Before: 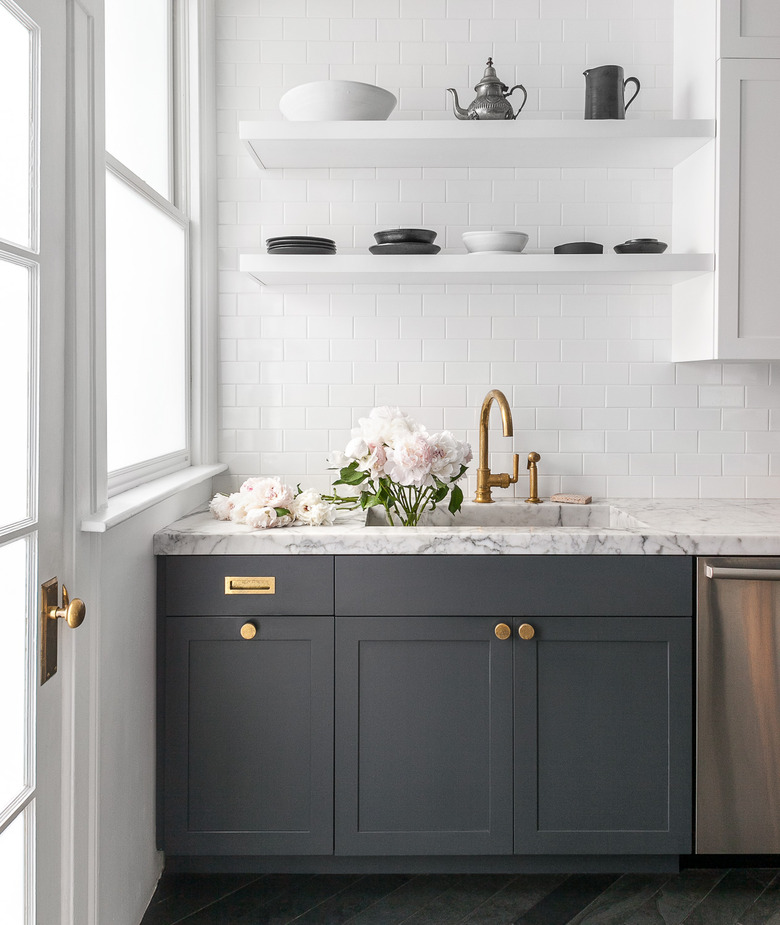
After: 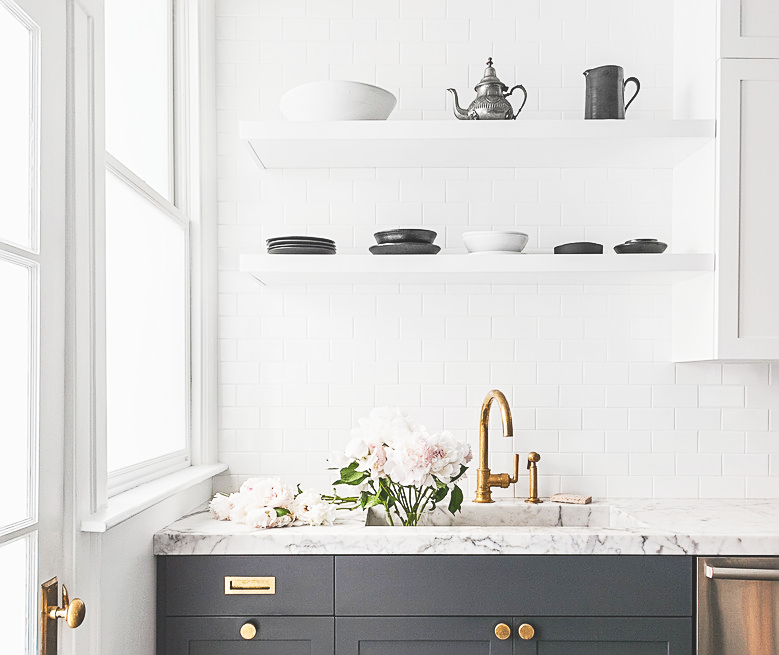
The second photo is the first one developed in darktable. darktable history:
sharpen: amount 0.494
color balance rgb: global offset › luminance 1.994%, perceptual saturation grading › global saturation -1.943%, perceptual saturation grading › highlights -7.54%, perceptual saturation grading › mid-tones 7.759%, perceptual saturation grading › shadows 4.757%, global vibrance 20%
crop: right 0%, bottom 29.088%
tone curve: curves: ch0 [(0, 0.03) (0.037, 0.045) (0.123, 0.123) (0.19, 0.186) (0.277, 0.279) (0.474, 0.517) (0.584, 0.664) (0.678, 0.777) (0.875, 0.92) (1, 0.965)]; ch1 [(0, 0) (0.243, 0.245) (0.402, 0.41) (0.493, 0.487) (0.508, 0.503) (0.531, 0.532) (0.551, 0.556) (0.637, 0.671) (0.694, 0.732) (1, 1)]; ch2 [(0, 0) (0.249, 0.216) (0.356, 0.329) (0.424, 0.442) (0.476, 0.477) (0.498, 0.503) (0.517, 0.524) (0.532, 0.547) (0.562, 0.576) (0.614, 0.644) (0.706, 0.748) (0.808, 0.809) (0.991, 0.968)], preserve colors none
exposure: exposure 0.214 EV, compensate highlight preservation false
